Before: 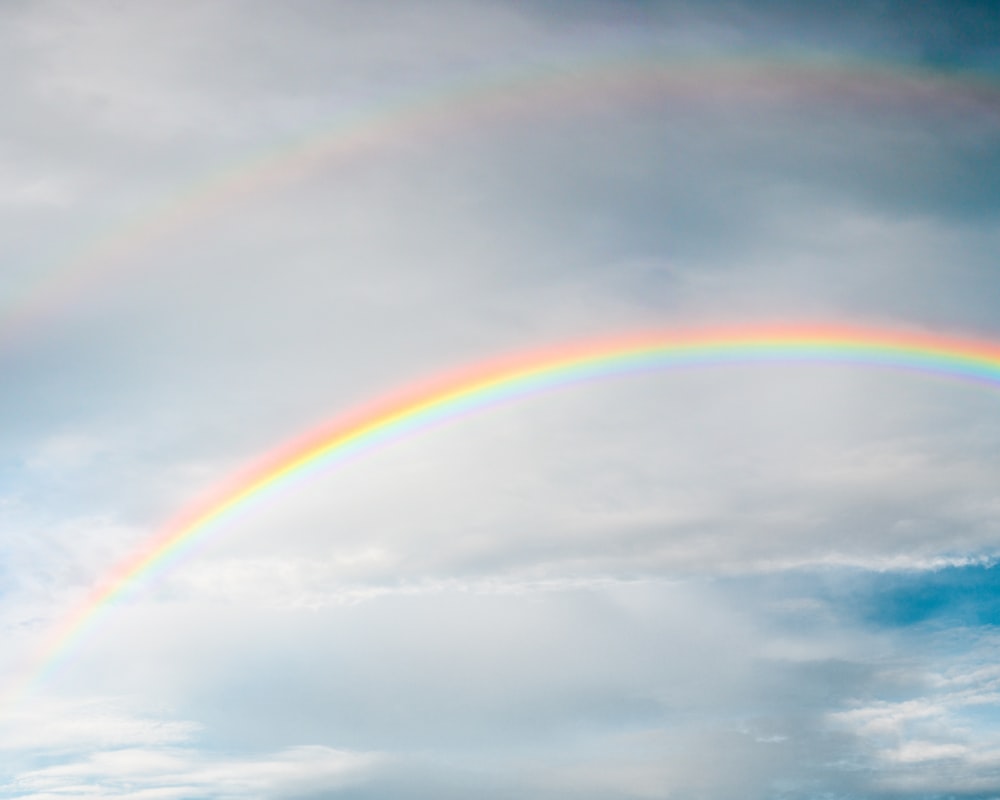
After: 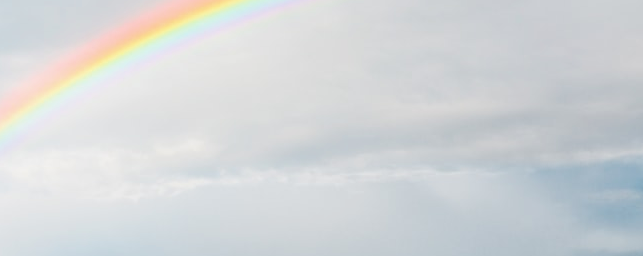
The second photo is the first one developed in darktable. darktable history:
filmic rgb: middle gray luminance 18.42%, black relative exposure -11.45 EV, white relative exposure 2.55 EV, threshold 6 EV, target black luminance 0%, hardness 8.41, latitude 99%, contrast 1.084, shadows ↔ highlights balance 0.505%, add noise in highlights 0, preserve chrominance max RGB, color science v3 (2019), use custom middle-gray values true, iterations of high-quality reconstruction 0, contrast in highlights soft, enable highlight reconstruction true
crop: left 18.091%, top 51.13%, right 17.525%, bottom 16.85%
